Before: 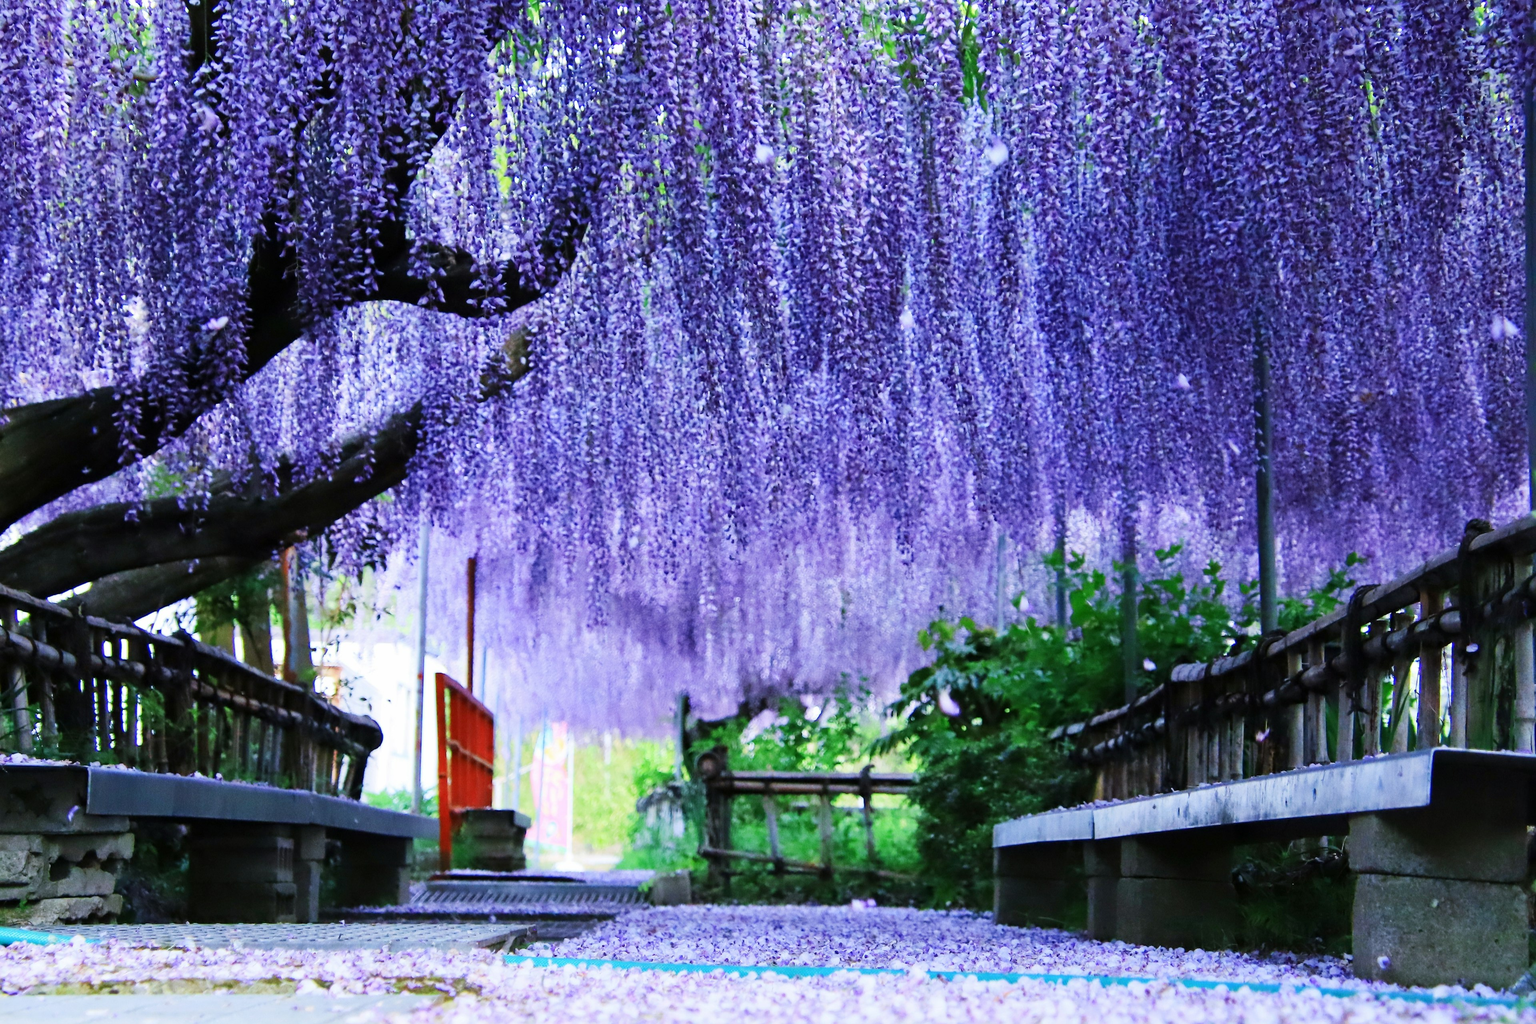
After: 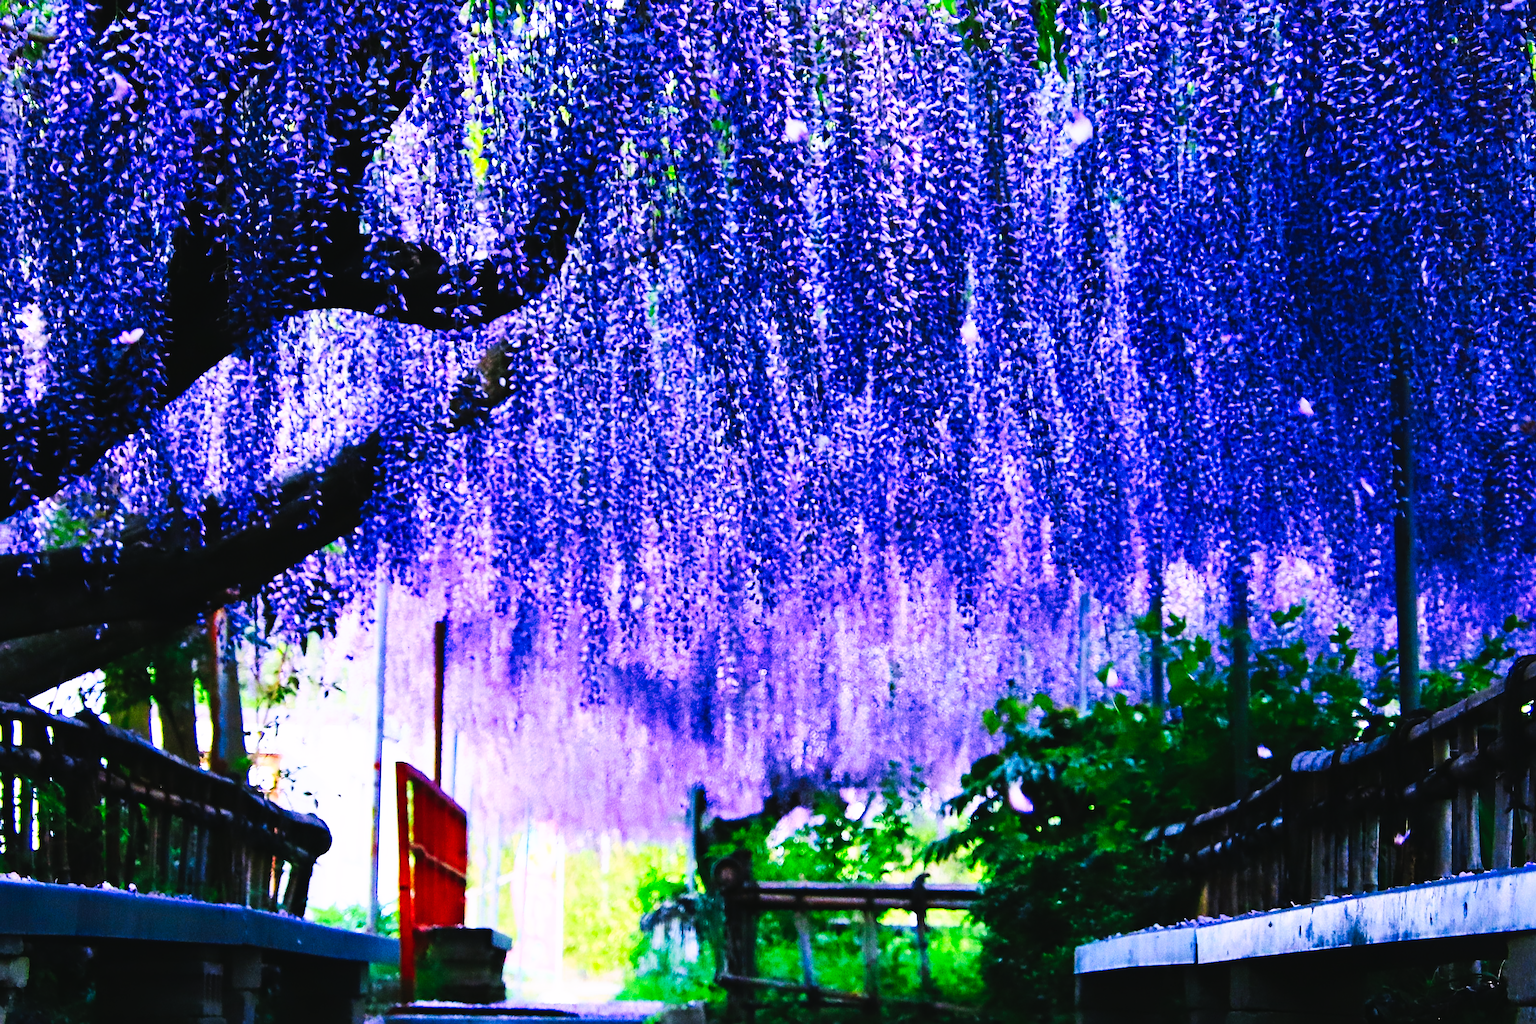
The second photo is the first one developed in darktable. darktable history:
color balance rgb: shadows lift › chroma 2%, shadows lift › hue 217.2°, power › chroma 0.25%, power › hue 60°, highlights gain › chroma 1.5%, highlights gain › hue 309.6°, global offset › luminance -0.5%, perceptual saturation grading › global saturation 15%, global vibrance 20%
sharpen: on, module defaults
contrast brightness saturation: contrast 0.08, saturation 0.02
exposure: black level correction -0.028, compensate highlight preservation false
crop and rotate: left 7.196%, top 4.574%, right 10.605%, bottom 13.178%
tone curve: curves: ch0 [(0, 0) (0.003, 0.007) (0.011, 0.009) (0.025, 0.01) (0.044, 0.012) (0.069, 0.013) (0.1, 0.014) (0.136, 0.021) (0.177, 0.038) (0.224, 0.06) (0.277, 0.099) (0.335, 0.16) (0.399, 0.227) (0.468, 0.329) (0.543, 0.45) (0.623, 0.594) (0.709, 0.756) (0.801, 0.868) (0.898, 0.971) (1, 1)], preserve colors none
